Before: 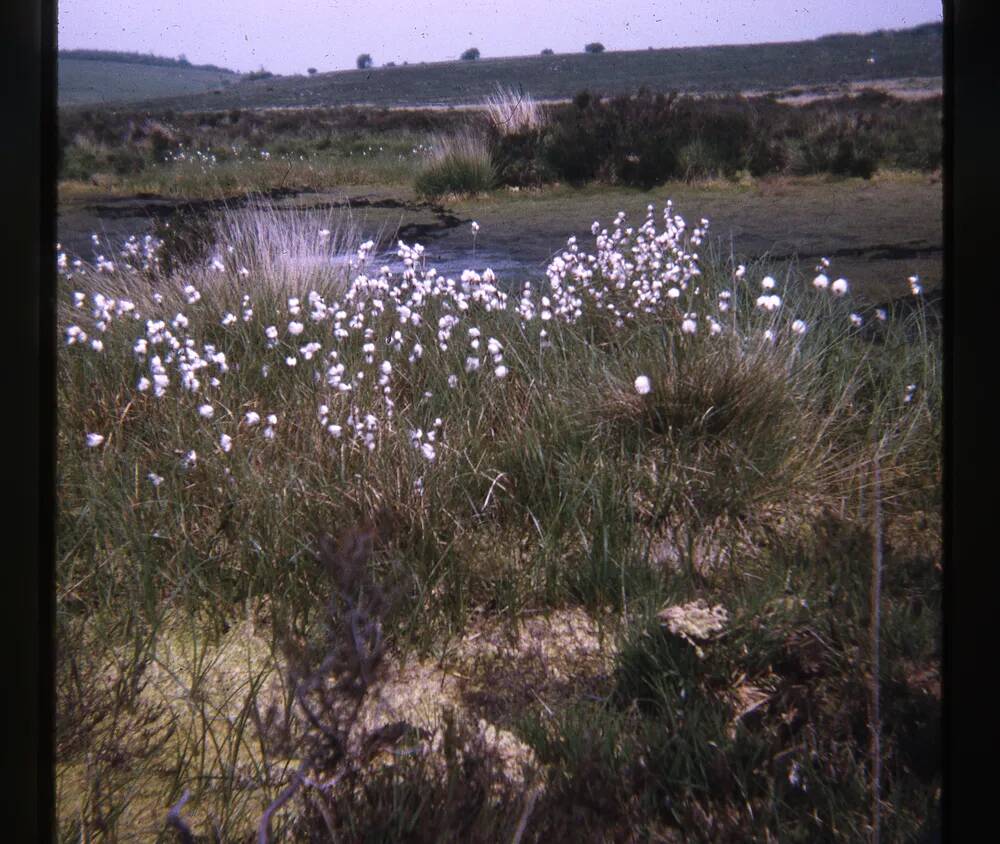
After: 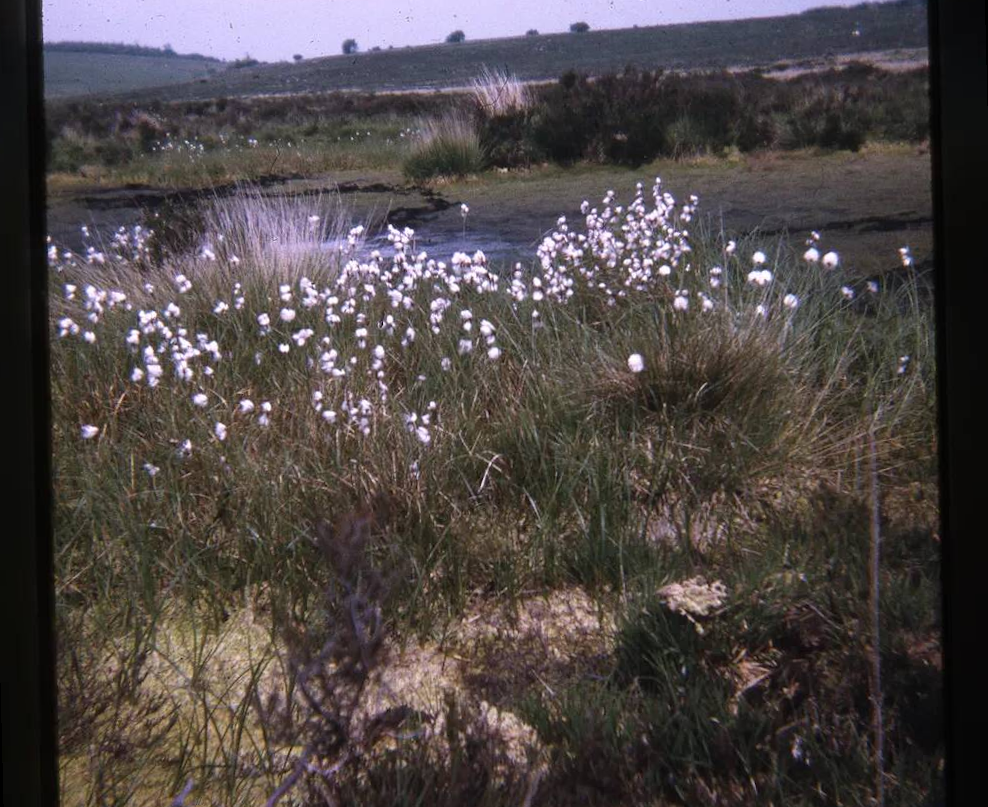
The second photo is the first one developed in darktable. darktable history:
rotate and perspective: rotation -1.42°, crop left 0.016, crop right 0.984, crop top 0.035, crop bottom 0.965
